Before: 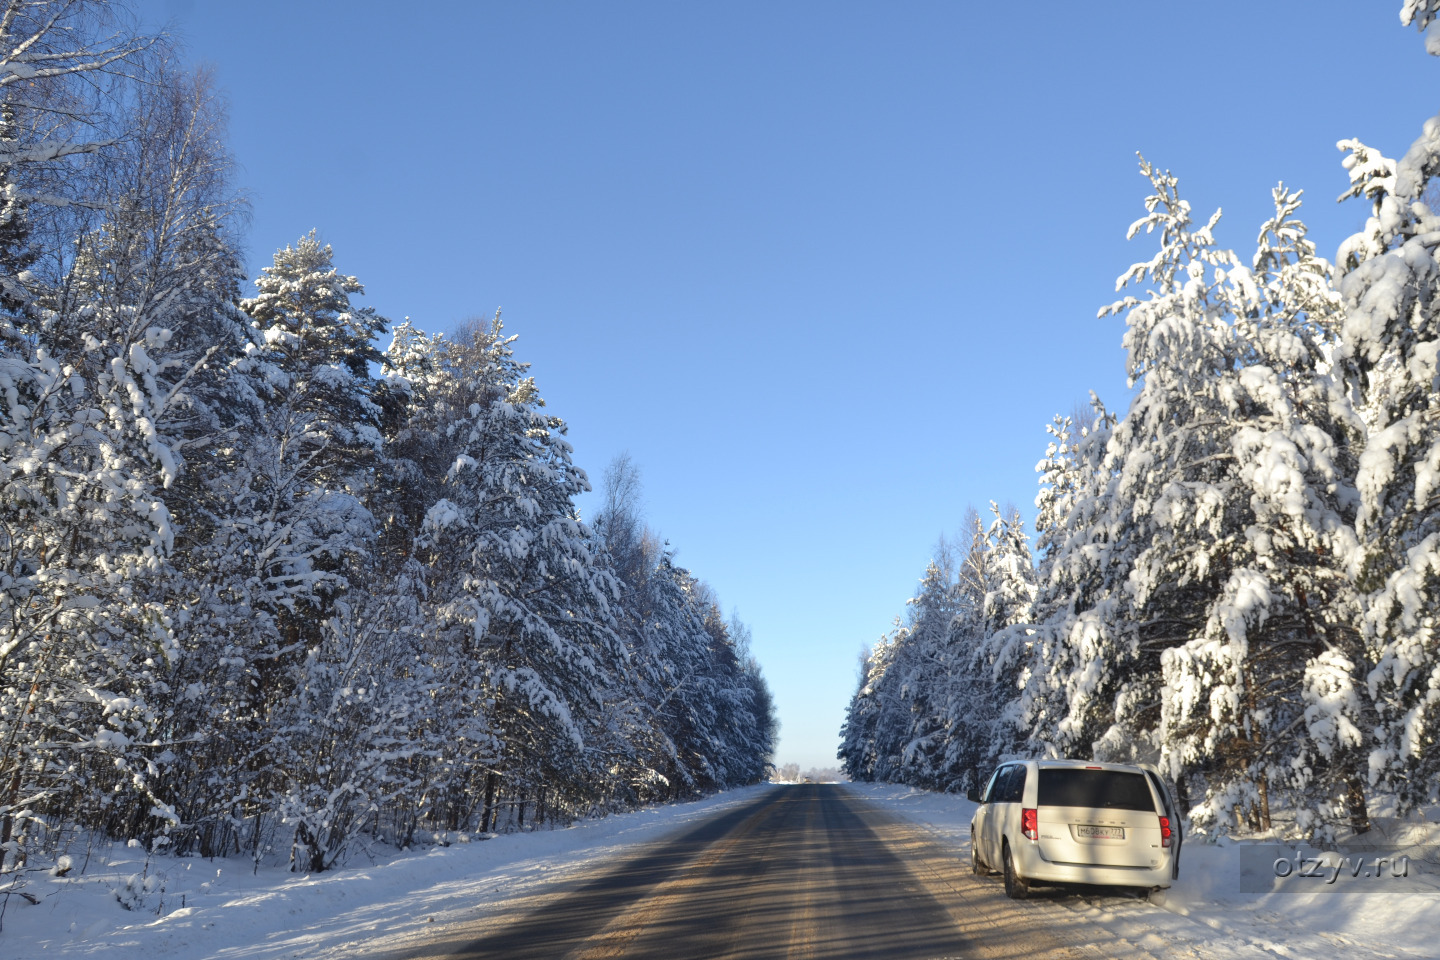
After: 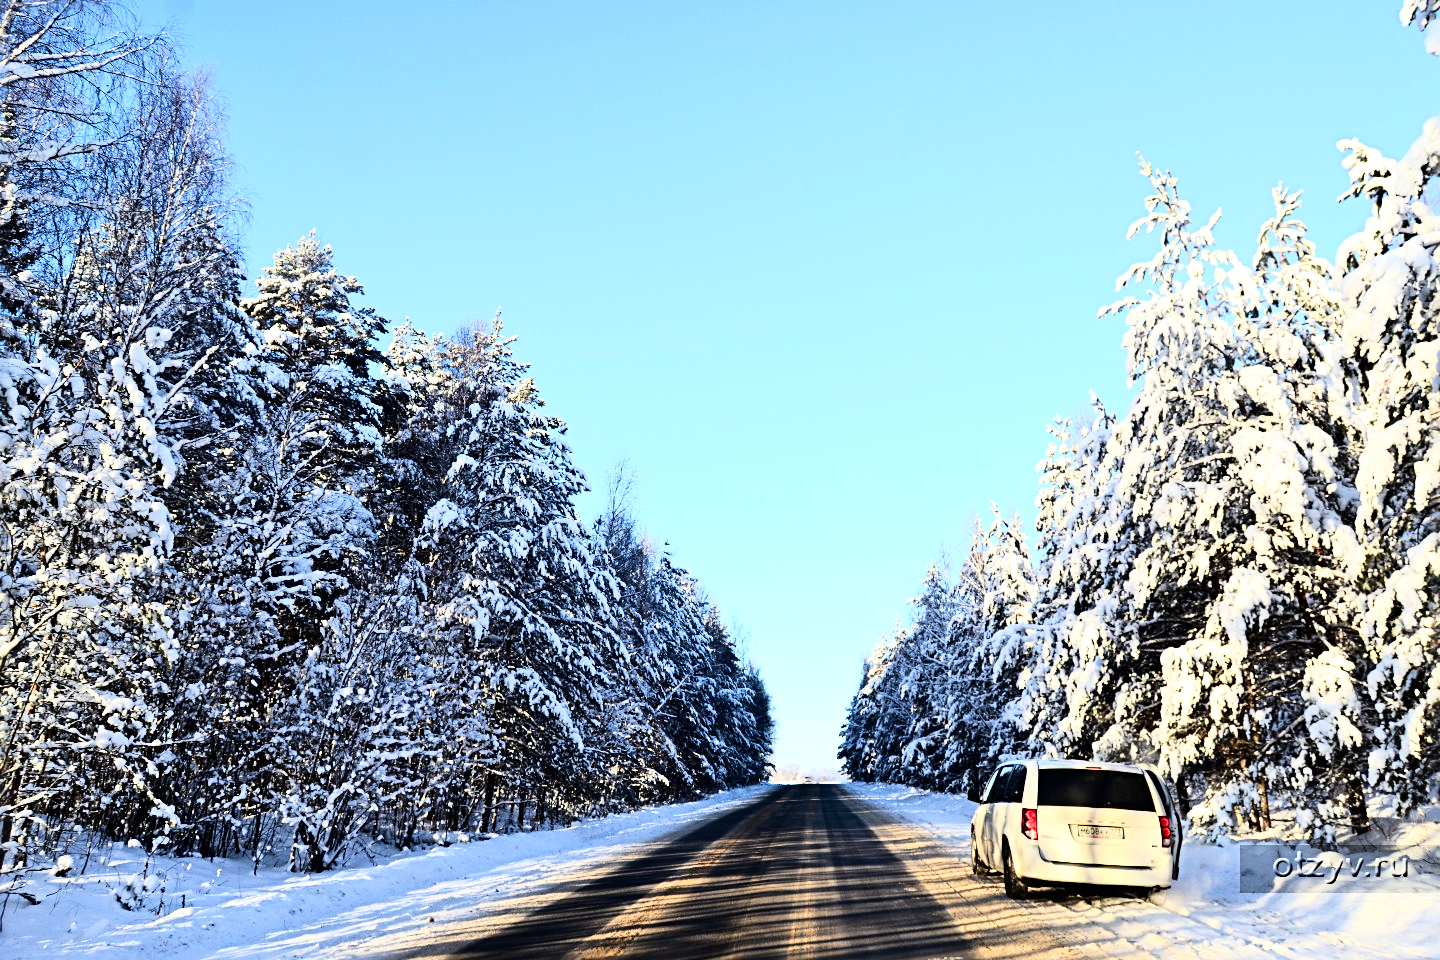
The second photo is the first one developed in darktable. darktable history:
velvia: on, module defaults
sharpen: radius 4
rgb curve: curves: ch0 [(0, 0) (0.21, 0.15) (0.24, 0.21) (0.5, 0.75) (0.75, 0.96) (0.89, 0.99) (1, 1)]; ch1 [(0, 0.02) (0.21, 0.13) (0.25, 0.2) (0.5, 0.67) (0.75, 0.9) (0.89, 0.97) (1, 1)]; ch2 [(0, 0.02) (0.21, 0.13) (0.25, 0.2) (0.5, 0.67) (0.75, 0.9) (0.89, 0.97) (1, 1)], compensate middle gray true
contrast brightness saturation: contrast 0.12, brightness -0.12, saturation 0.2
